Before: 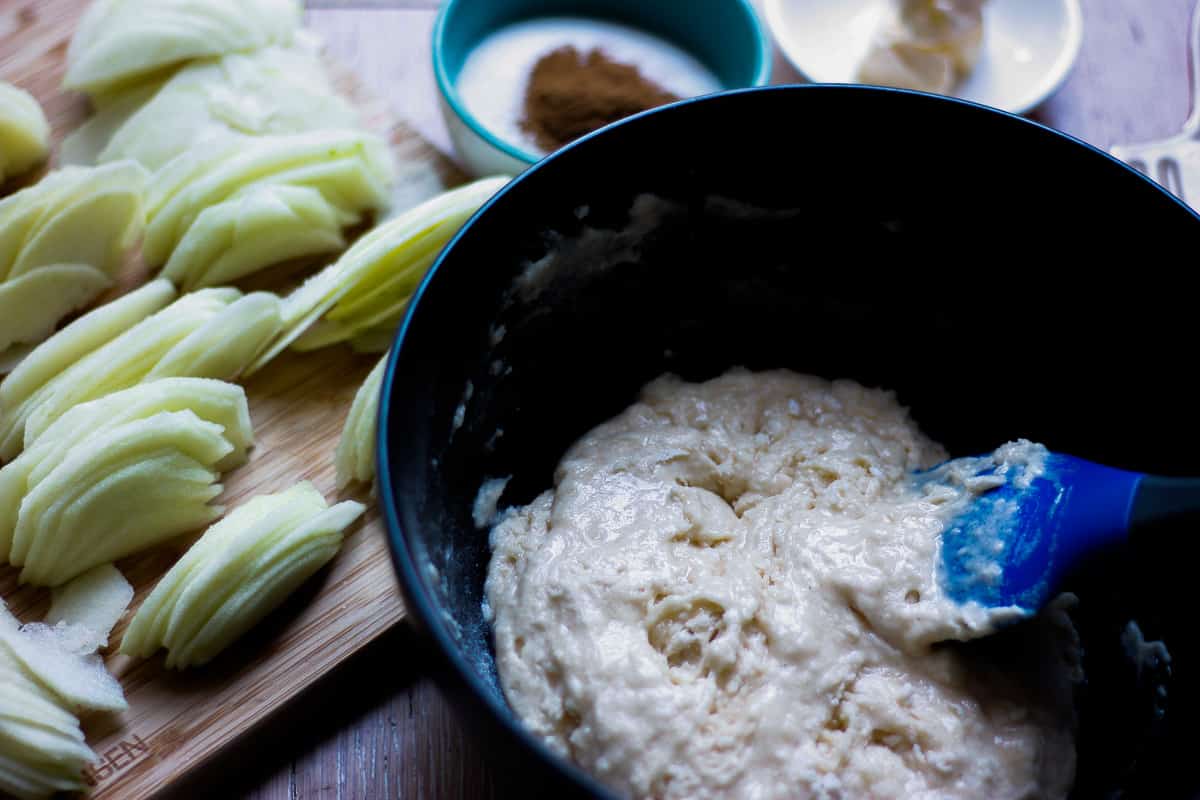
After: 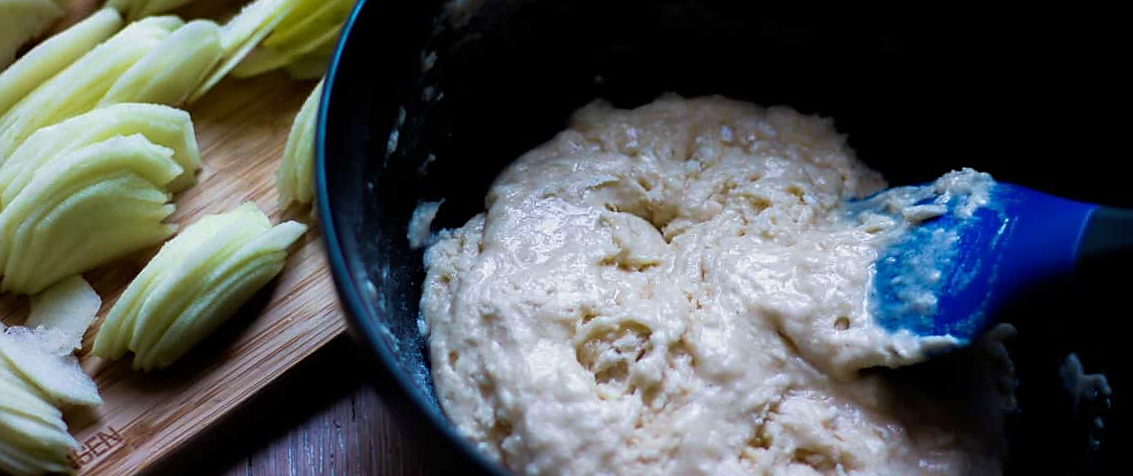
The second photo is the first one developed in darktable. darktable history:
crop and rotate: top 36.435%
sharpen: radius 1.864, amount 0.398, threshold 1.271
rotate and perspective: rotation 0.062°, lens shift (vertical) 0.115, lens shift (horizontal) -0.133, crop left 0.047, crop right 0.94, crop top 0.061, crop bottom 0.94
velvia: strength 21.76%
